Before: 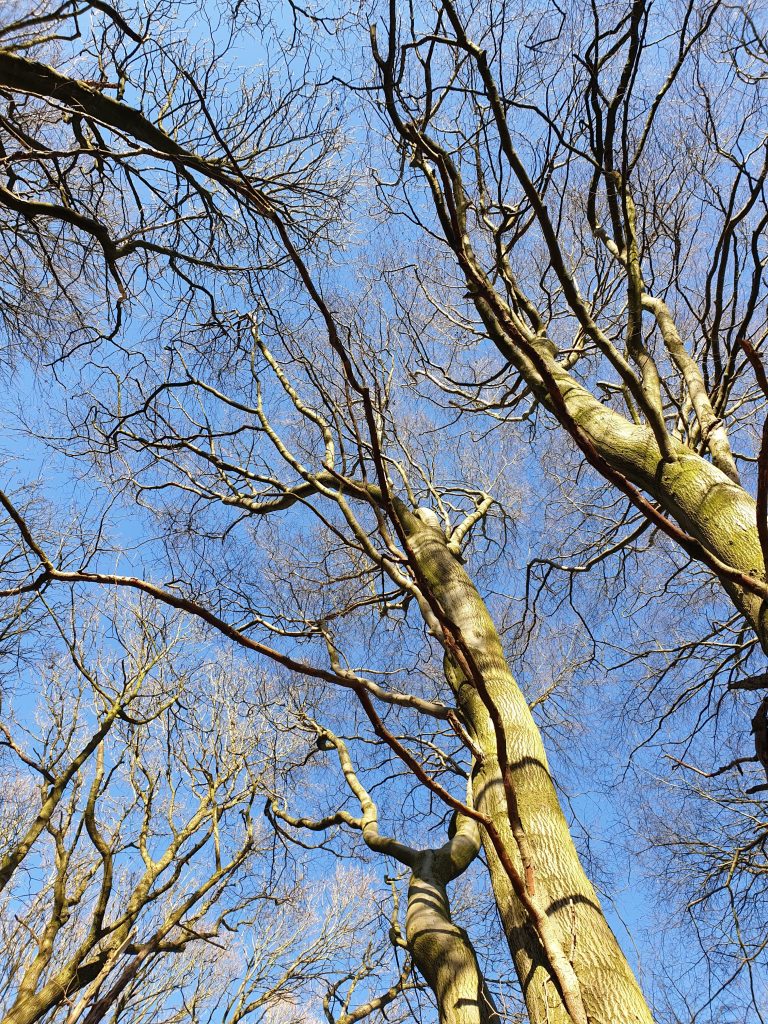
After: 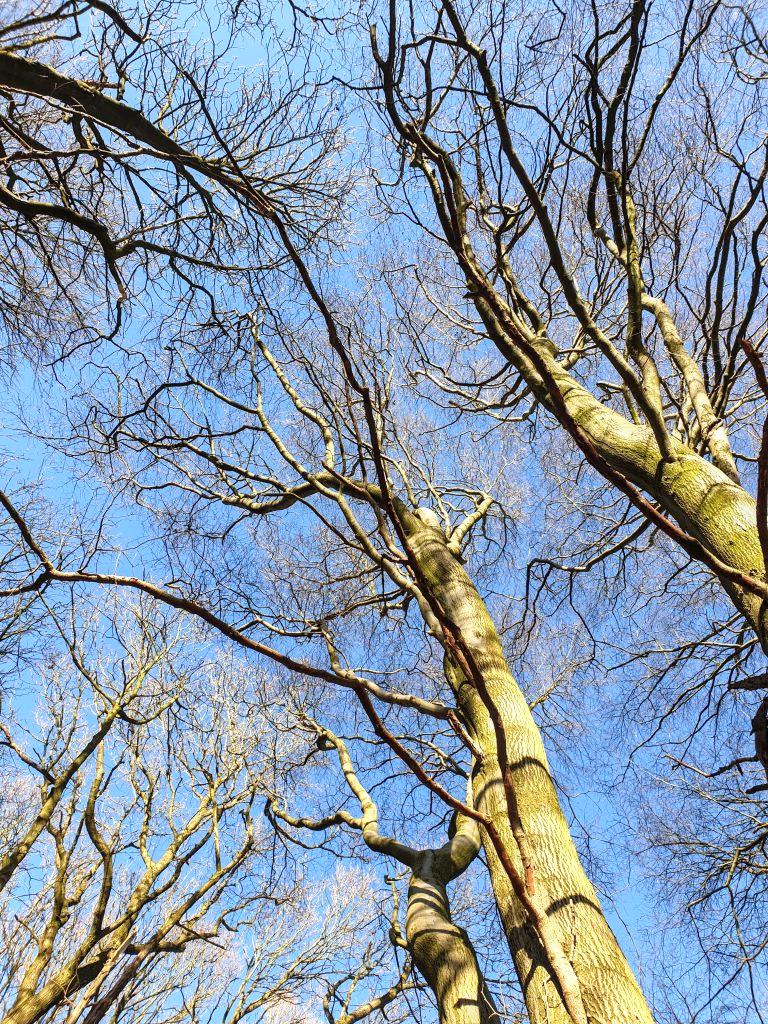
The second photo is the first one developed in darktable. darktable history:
base curve: curves: ch0 [(0, 0) (0.666, 0.806) (1, 1)]
local contrast: on, module defaults
